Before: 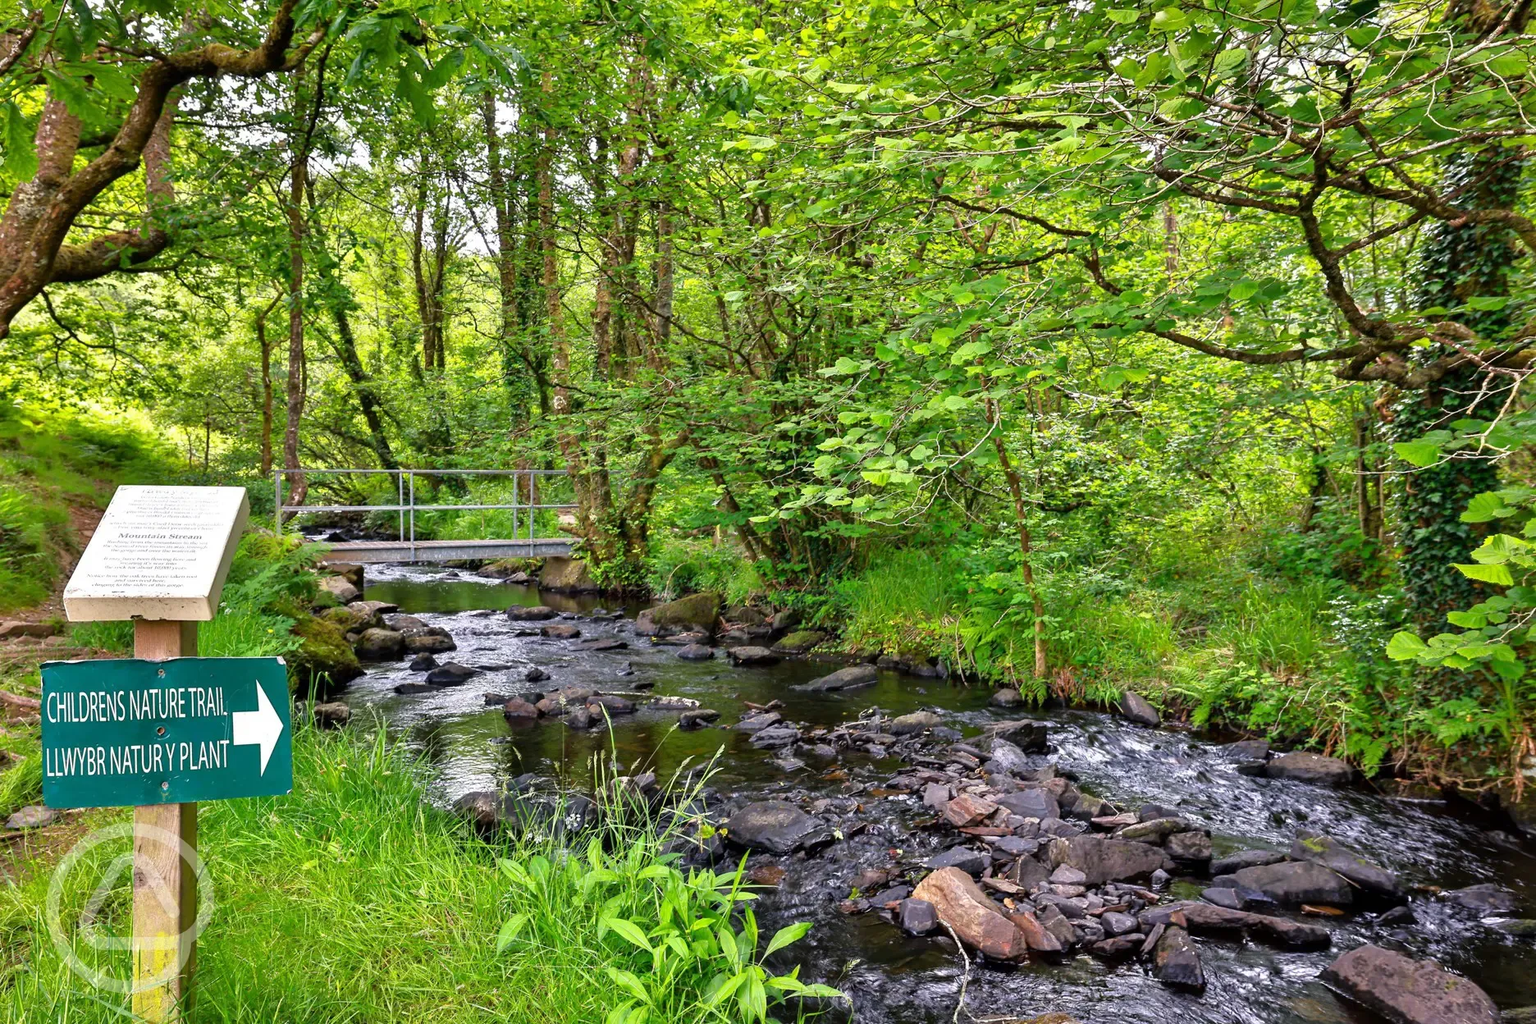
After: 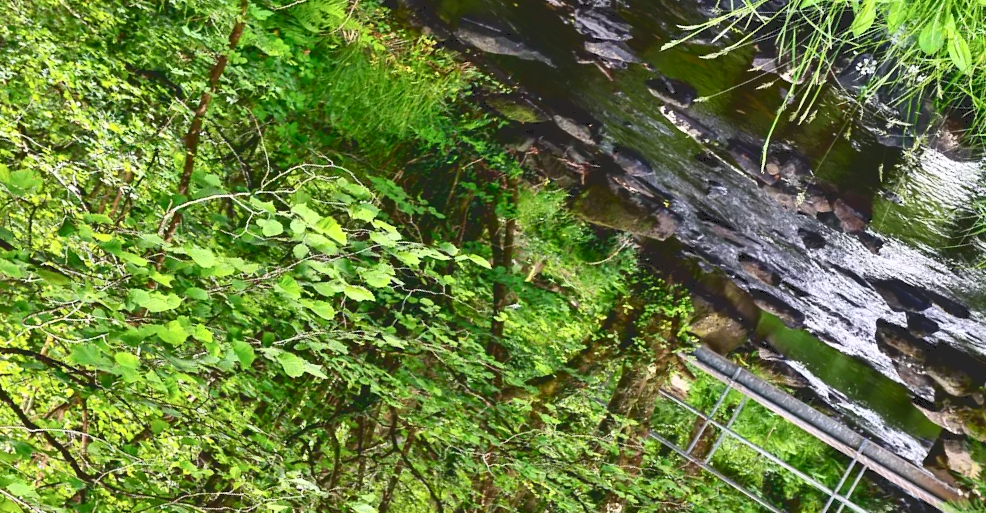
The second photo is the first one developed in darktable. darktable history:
tone equalizer: edges refinement/feathering 500, mask exposure compensation -1.57 EV, preserve details no
tone curve: curves: ch0 [(0, 0) (0.003, 0.147) (0.011, 0.147) (0.025, 0.147) (0.044, 0.147) (0.069, 0.147) (0.1, 0.15) (0.136, 0.158) (0.177, 0.174) (0.224, 0.198) (0.277, 0.241) (0.335, 0.292) (0.399, 0.361) (0.468, 0.452) (0.543, 0.568) (0.623, 0.679) (0.709, 0.793) (0.801, 0.886) (0.898, 0.966) (1, 1)], color space Lab, independent channels
crop and rotate: angle 148.45°, left 9.185%, top 15.578%, right 4.531%, bottom 17.027%
